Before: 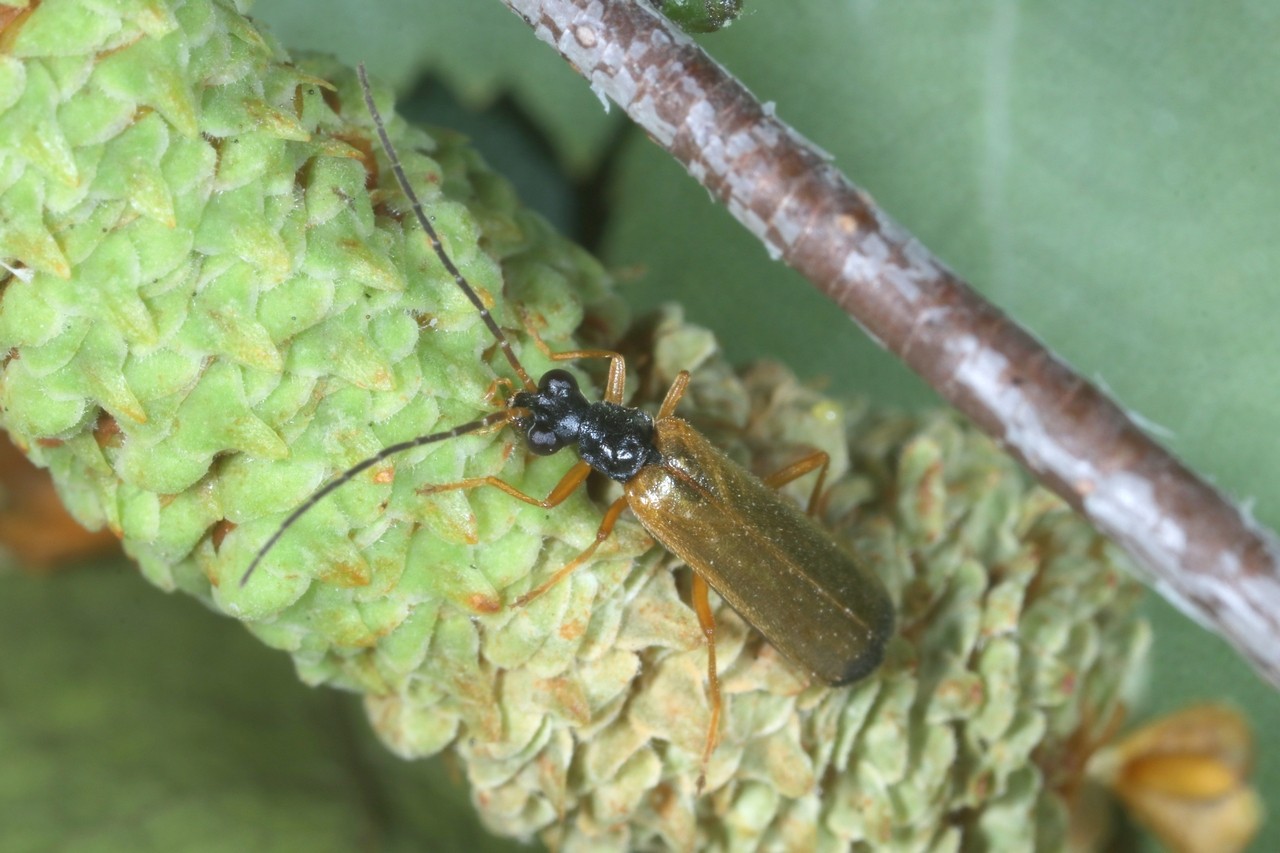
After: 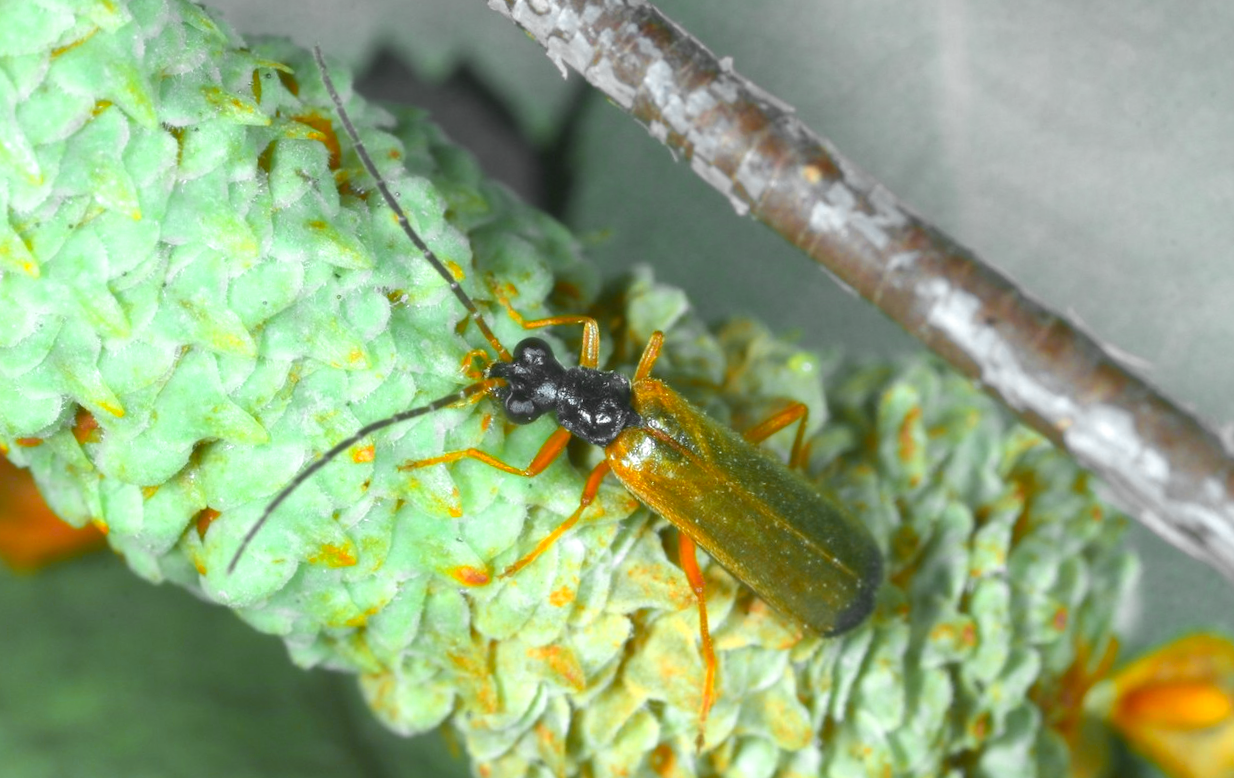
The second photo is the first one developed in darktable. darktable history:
rotate and perspective: rotation -3.52°, crop left 0.036, crop right 0.964, crop top 0.081, crop bottom 0.919
color correction: highlights a* -7.33, highlights b* 1.26, shadows a* -3.55, saturation 1.4
color zones: curves: ch0 [(0.257, 0.558) (0.75, 0.565)]; ch1 [(0.004, 0.857) (0.14, 0.416) (0.257, 0.695) (0.442, 0.032) (0.736, 0.266) (0.891, 0.741)]; ch2 [(0, 0.623) (0.112, 0.436) (0.271, 0.474) (0.516, 0.64) (0.743, 0.286)]
